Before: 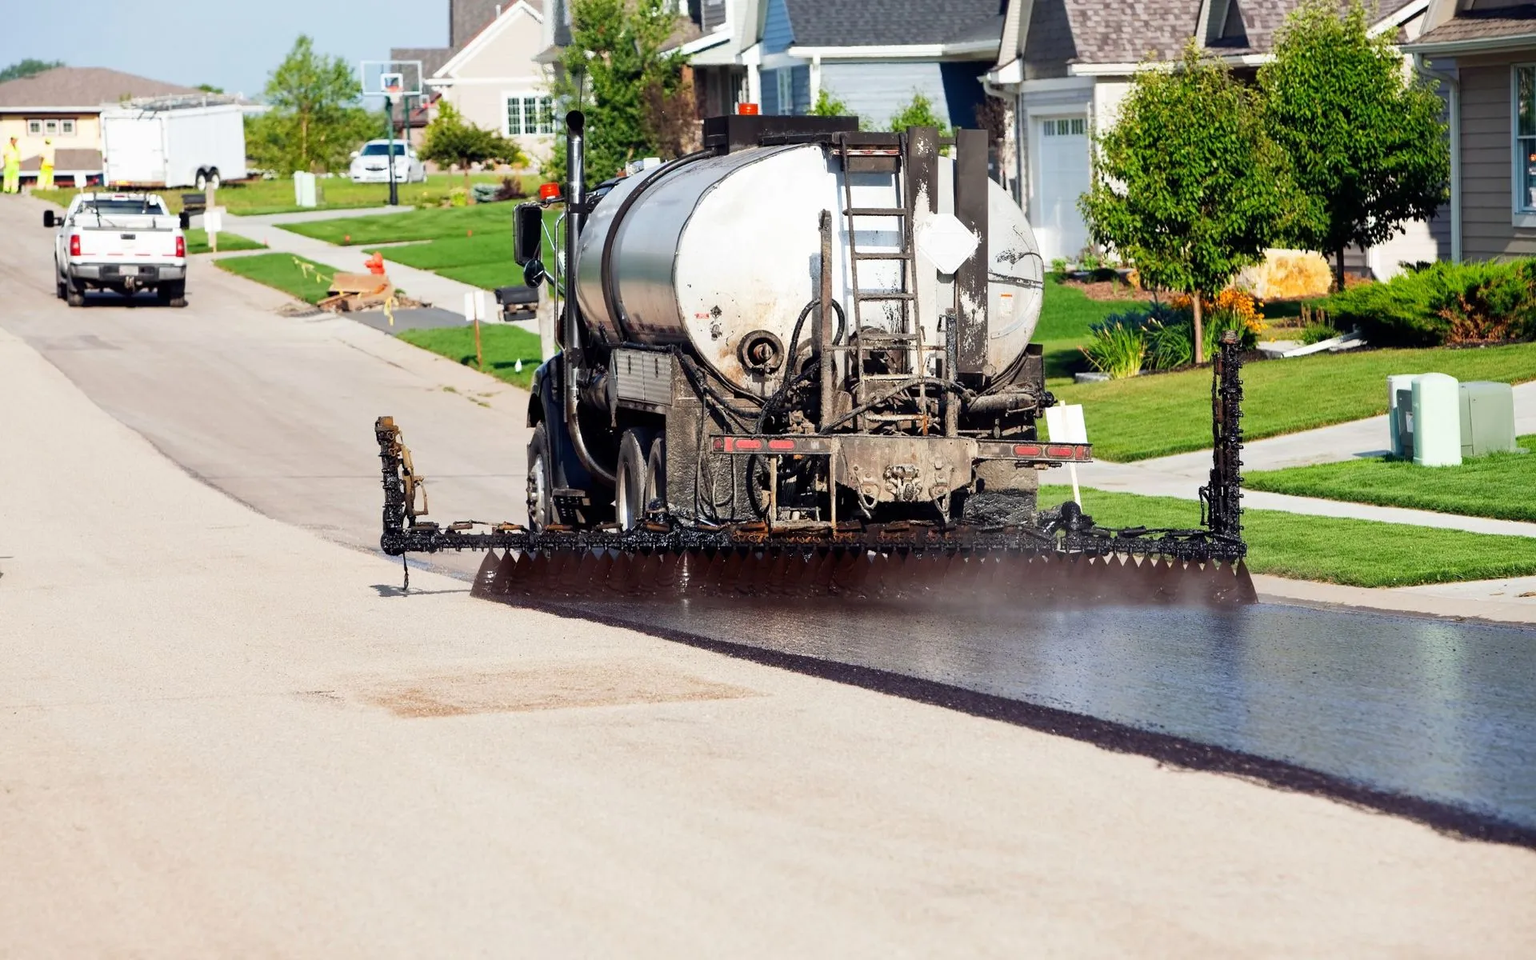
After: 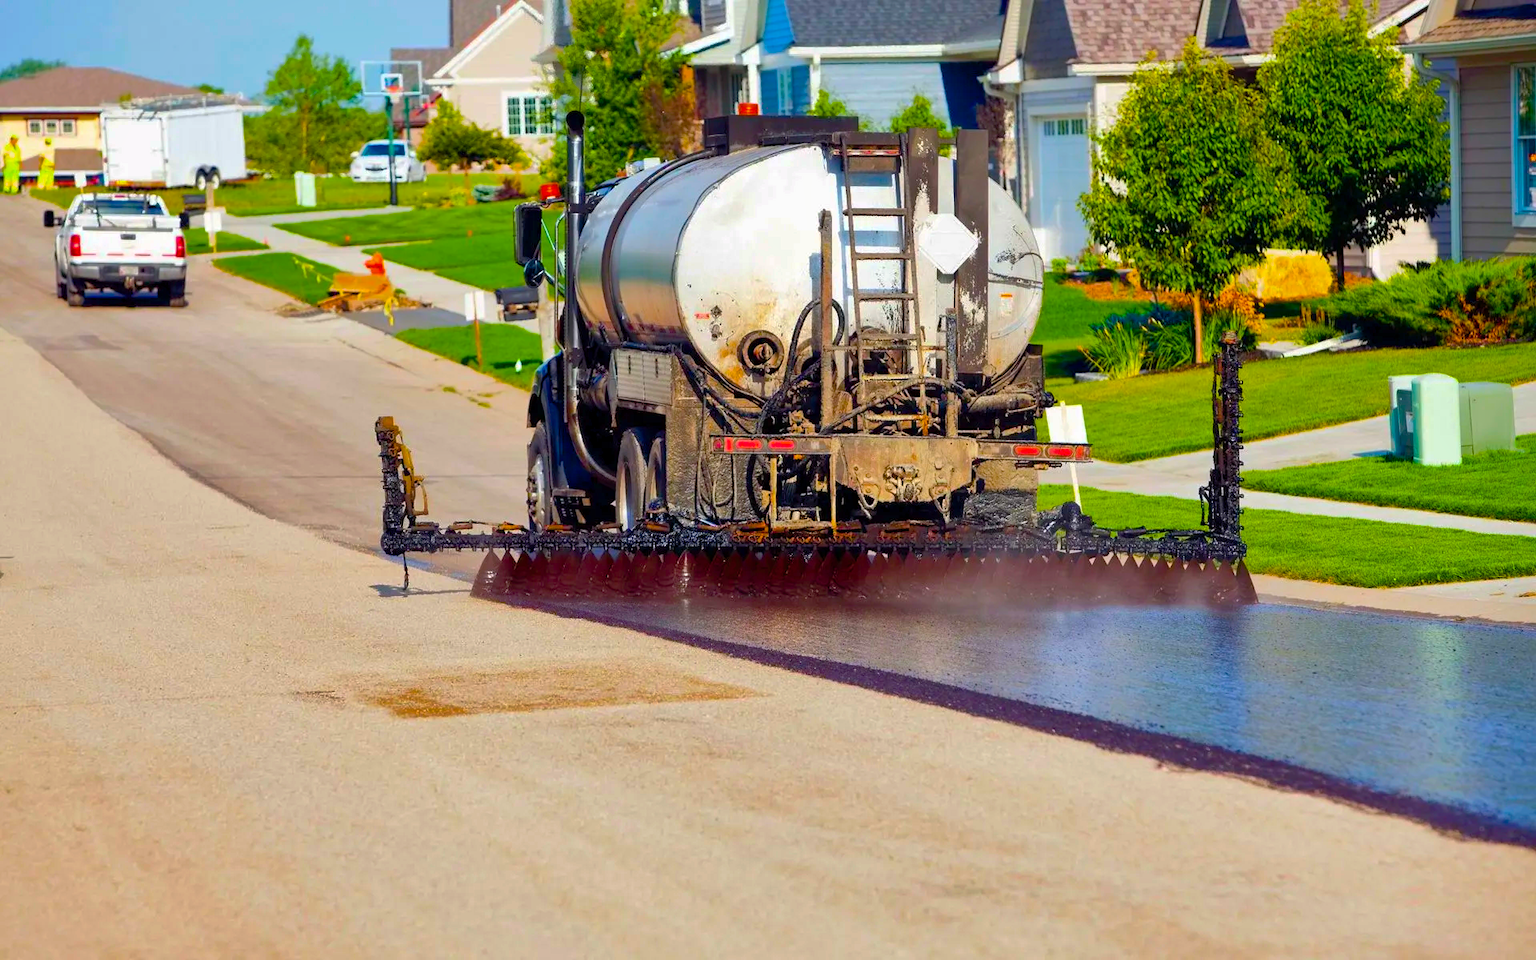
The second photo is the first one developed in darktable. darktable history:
color balance rgb: linear chroma grading › global chroma 42%, perceptual saturation grading › global saturation 42%, global vibrance 33%
shadows and highlights: highlights -60
